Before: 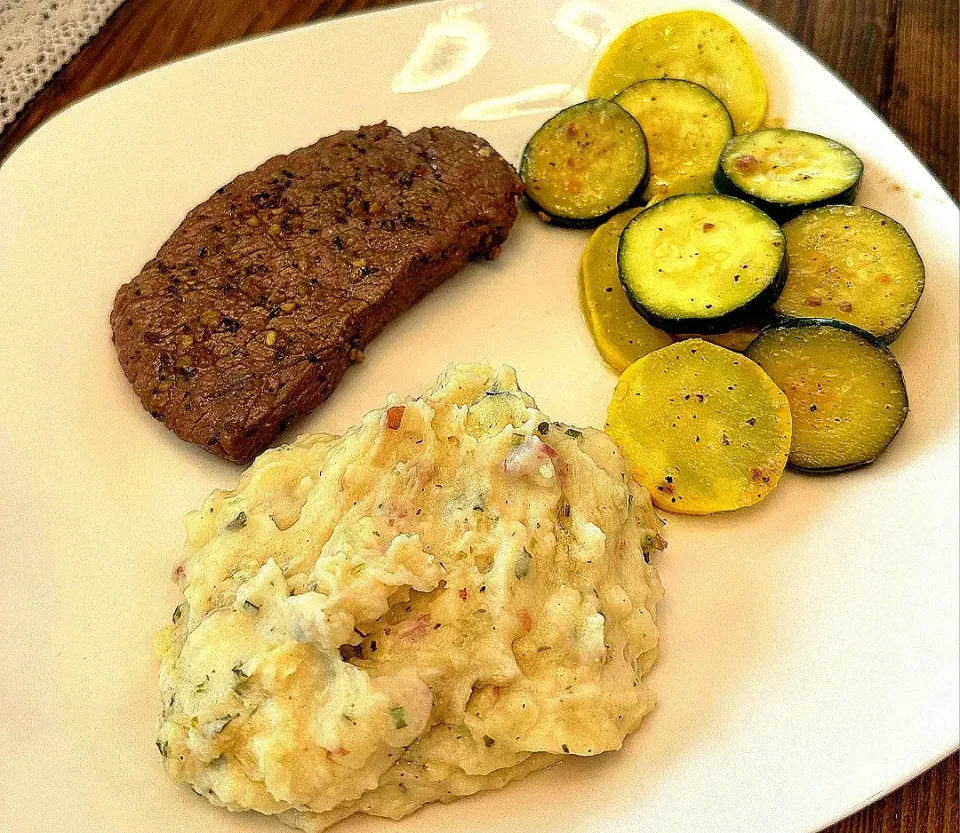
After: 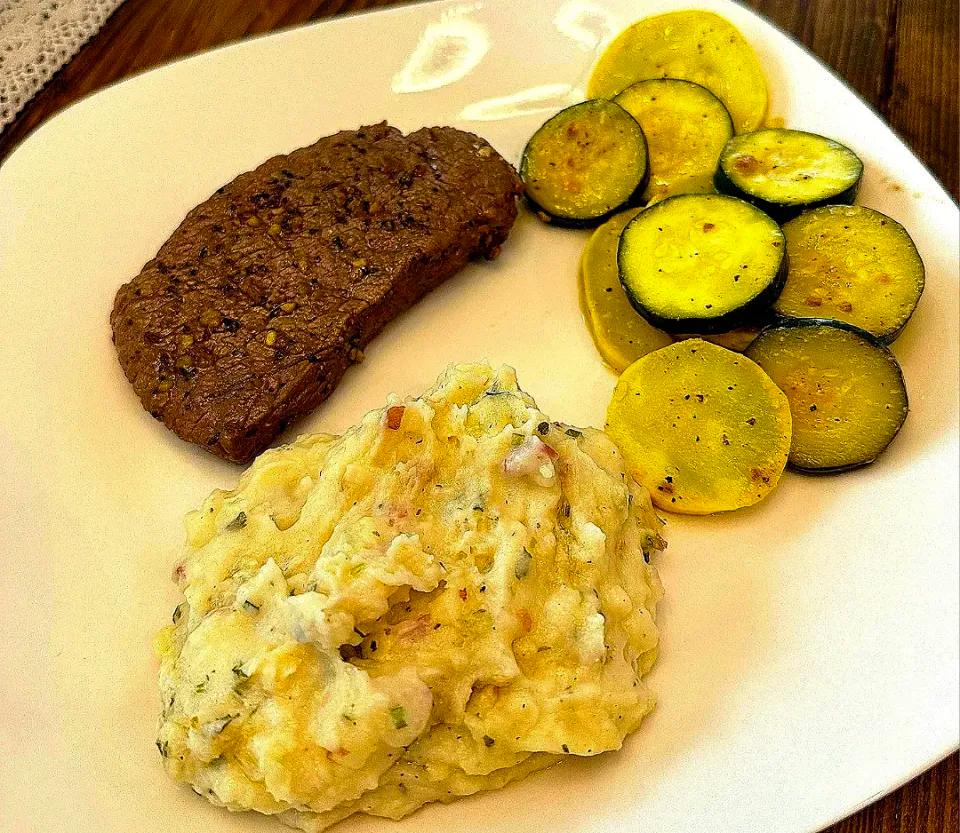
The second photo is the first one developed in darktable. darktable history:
color balance rgb: power › luminance -9.01%, perceptual saturation grading › global saturation 19.536%
